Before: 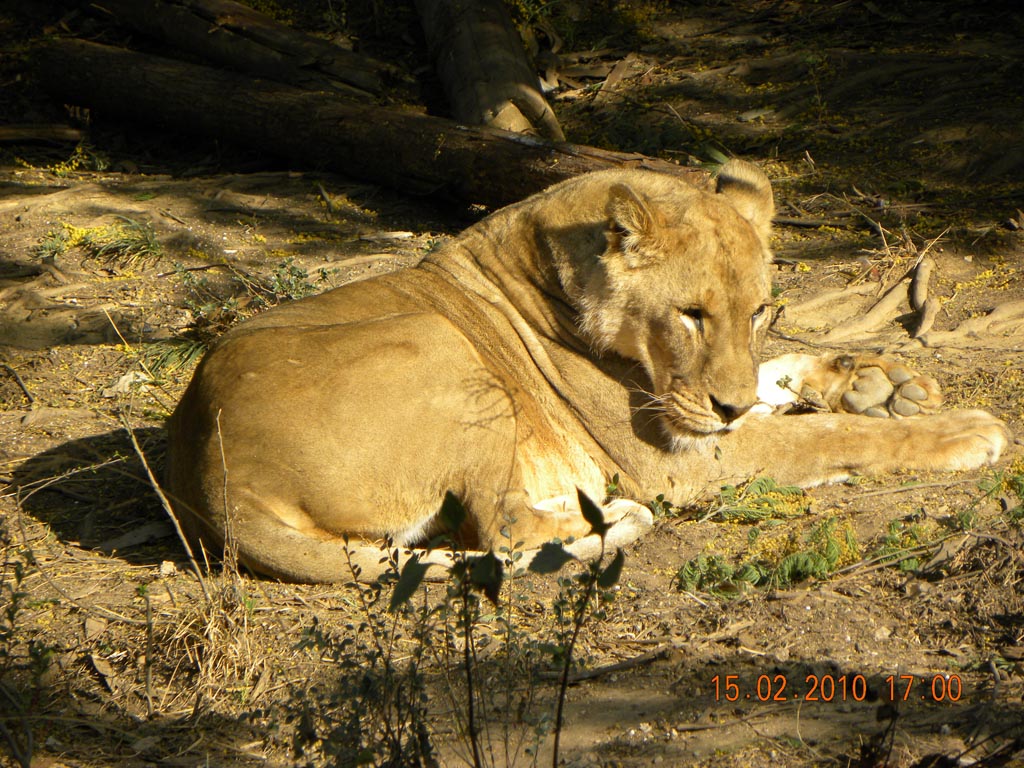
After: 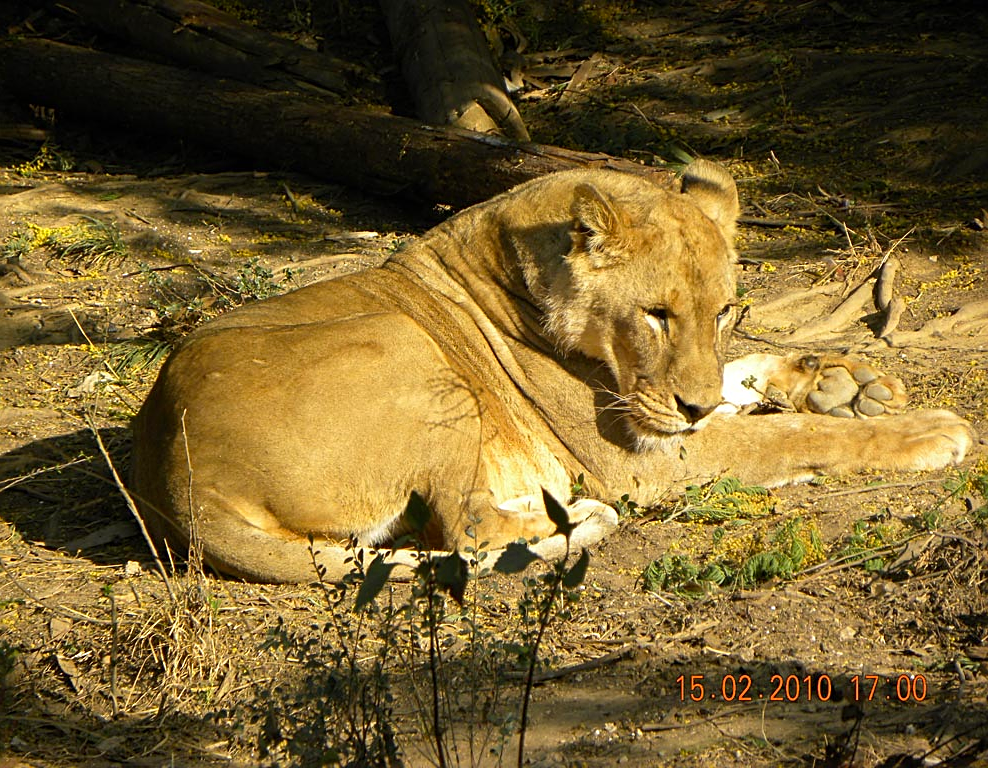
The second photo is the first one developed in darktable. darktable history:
crop and rotate: left 3.448%
sharpen: on, module defaults
contrast brightness saturation: saturation 0.133
